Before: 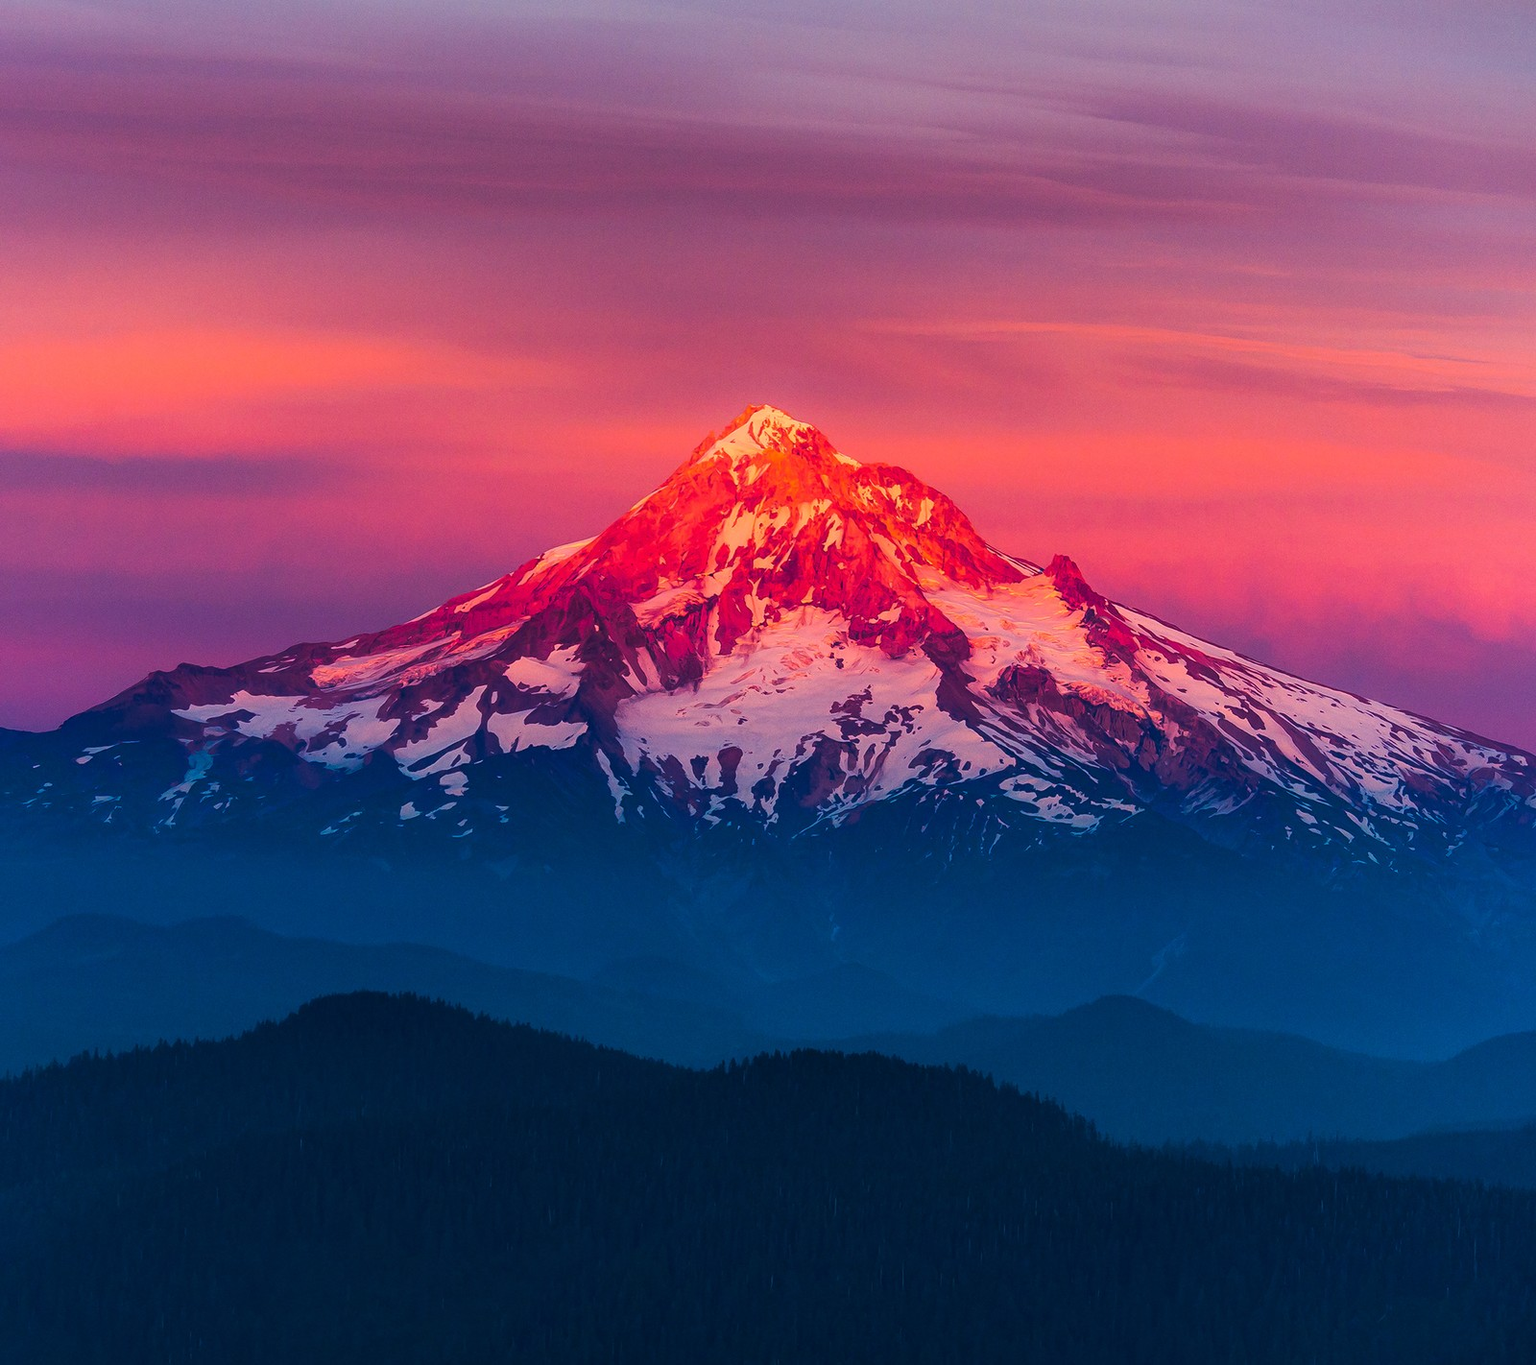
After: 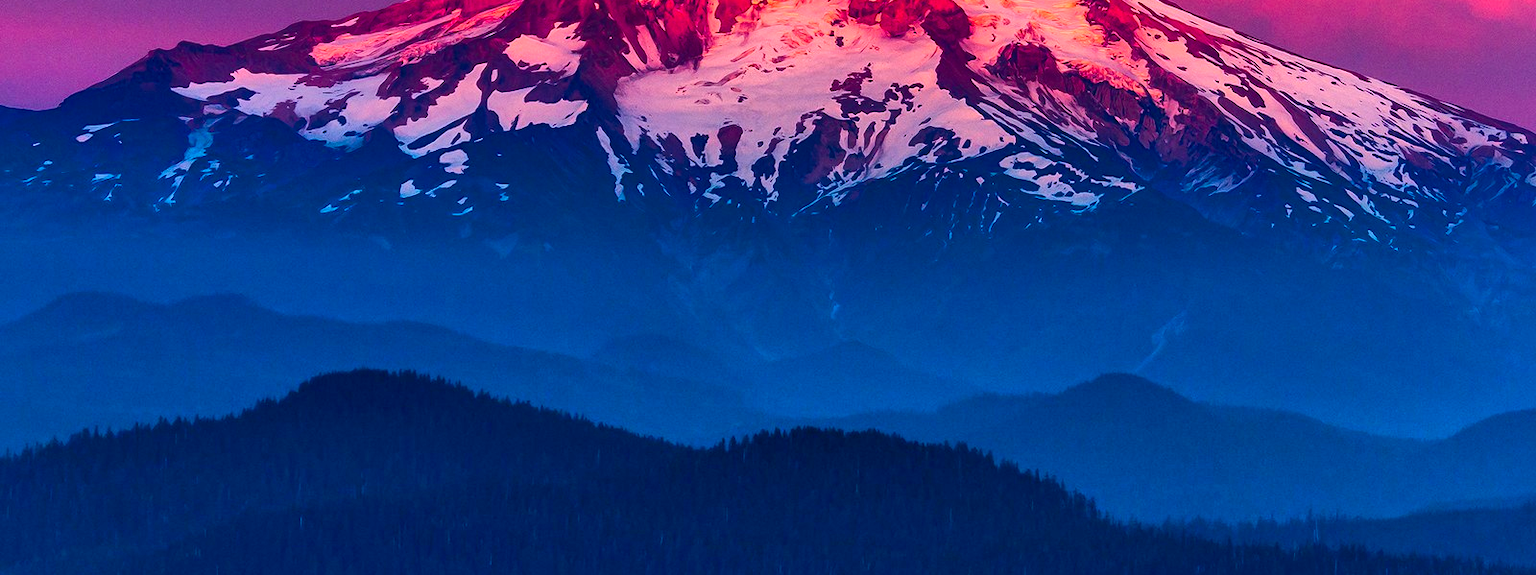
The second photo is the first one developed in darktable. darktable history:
color balance rgb: perceptual saturation grading › global saturation -2.909%, perceptual brilliance grading › global brilliance 11.247%
crop: top 45.597%, bottom 12.219%
tone equalizer: -7 EV 0.196 EV, -6 EV 0.12 EV, -5 EV 0.101 EV, -4 EV 0.077 EV, -2 EV -0.033 EV, -1 EV -0.038 EV, +0 EV -0.086 EV
exposure: black level correction 0.002, compensate highlight preservation false
shadows and highlights: soften with gaussian
local contrast: mode bilateral grid, contrast 21, coarseness 51, detail 120%, midtone range 0.2
contrast brightness saturation: contrast 0.129, brightness -0.051, saturation 0.153
